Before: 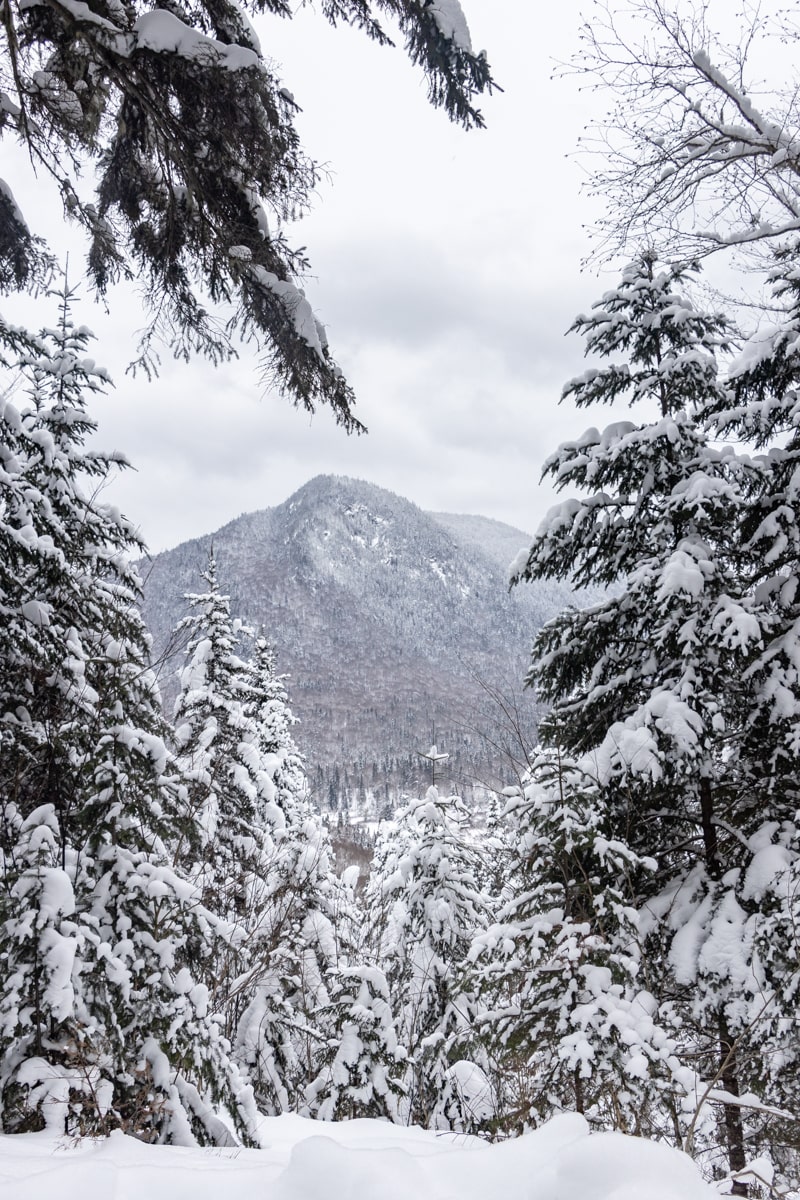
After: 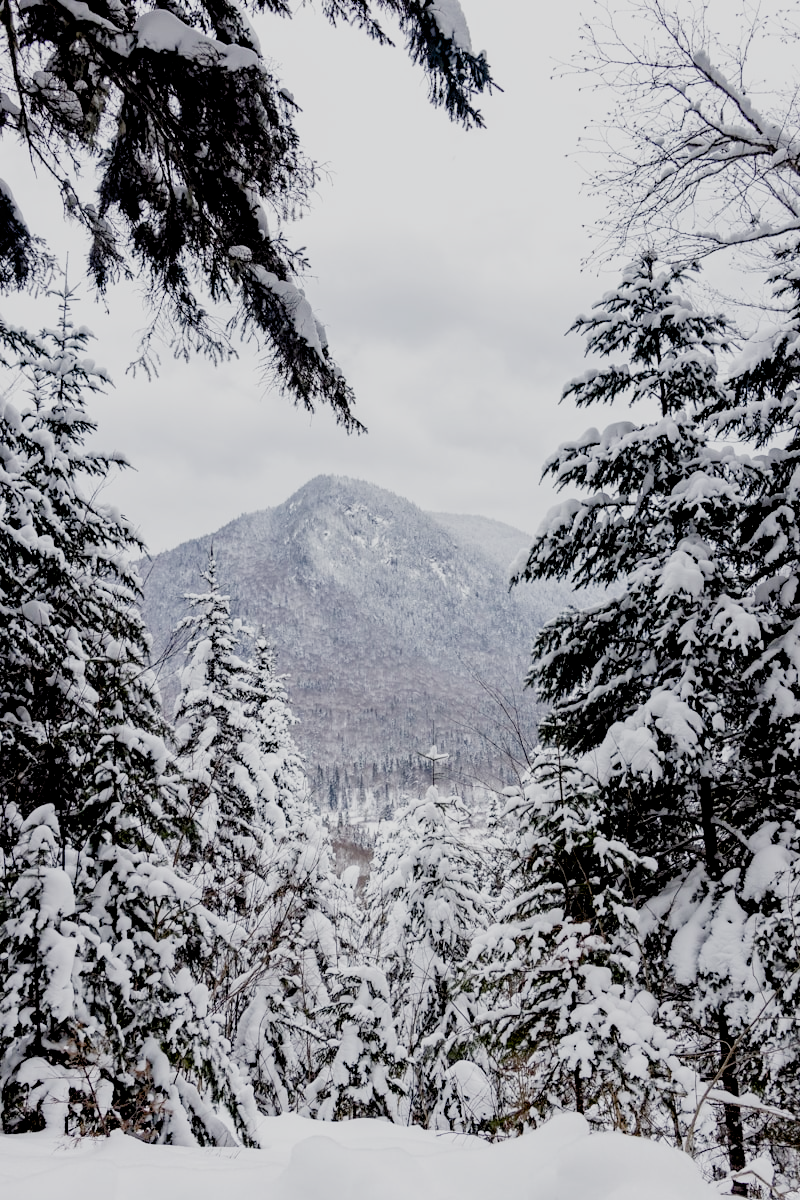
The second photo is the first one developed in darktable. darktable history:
exposure: black level correction 0.027, exposure 0.183 EV, compensate highlight preservation false
filmic rgb: black relative exposure -7.65 EV, white relative exposure 4.56 EV, threshold 2.94 EV, hardness 3.61, preserve chrominance no, color science v5 (2021), enable highlight reconstruction true
